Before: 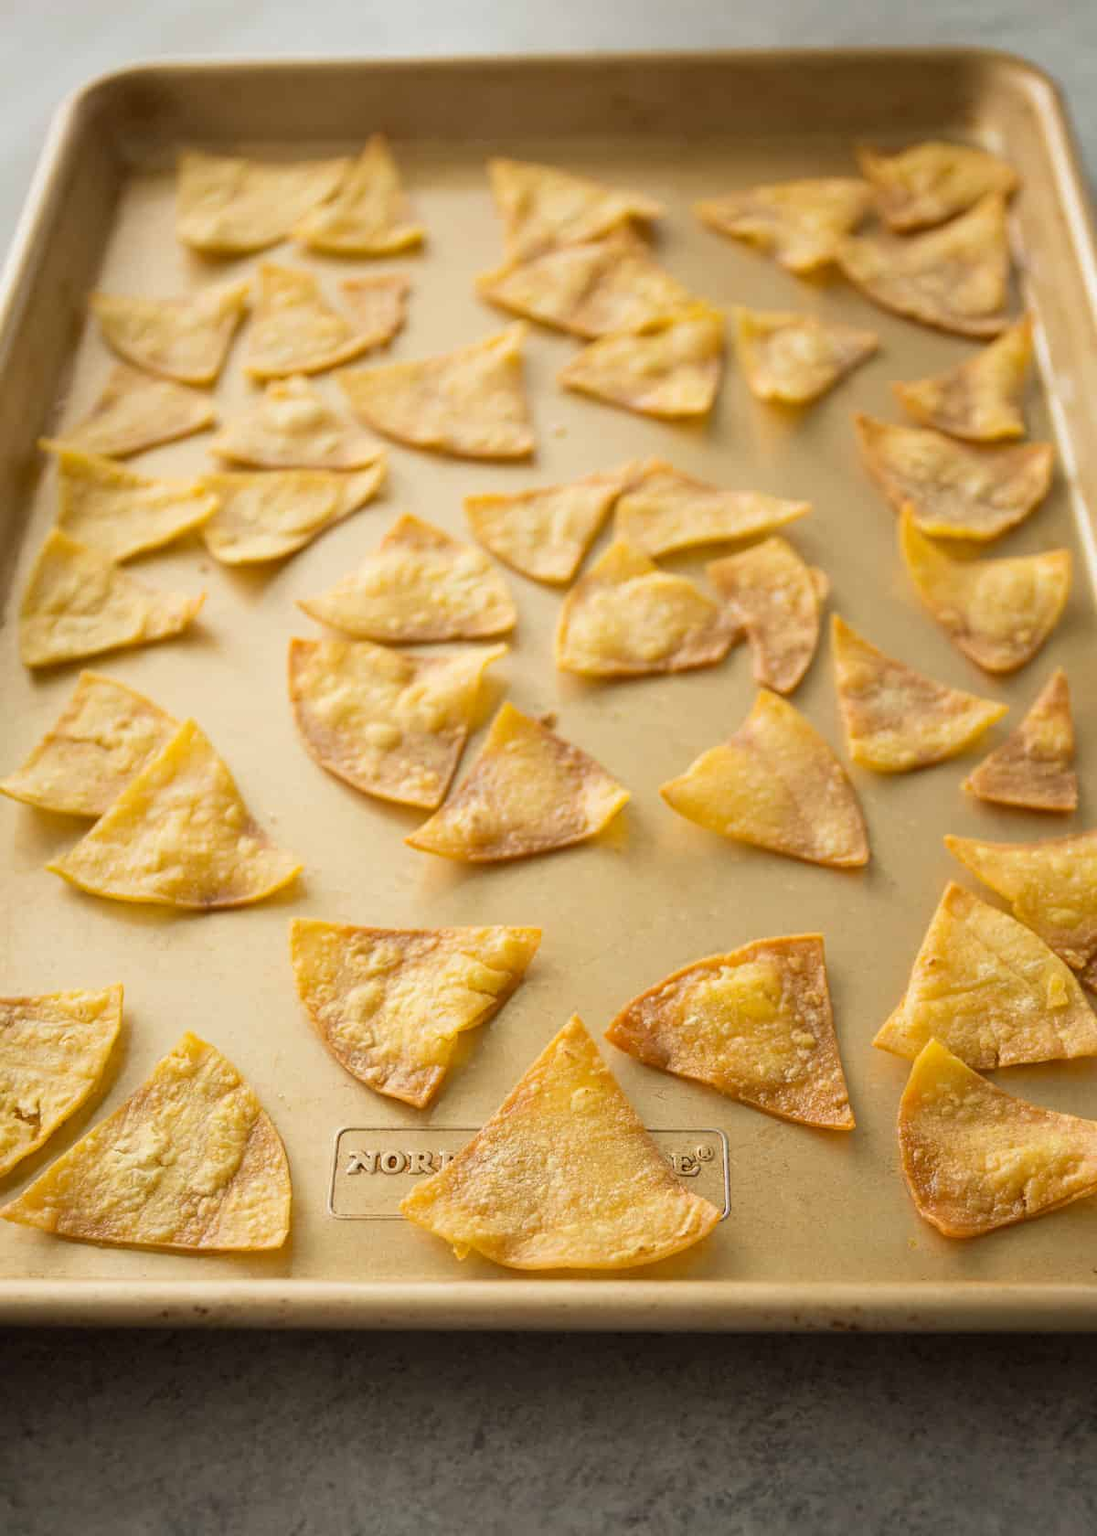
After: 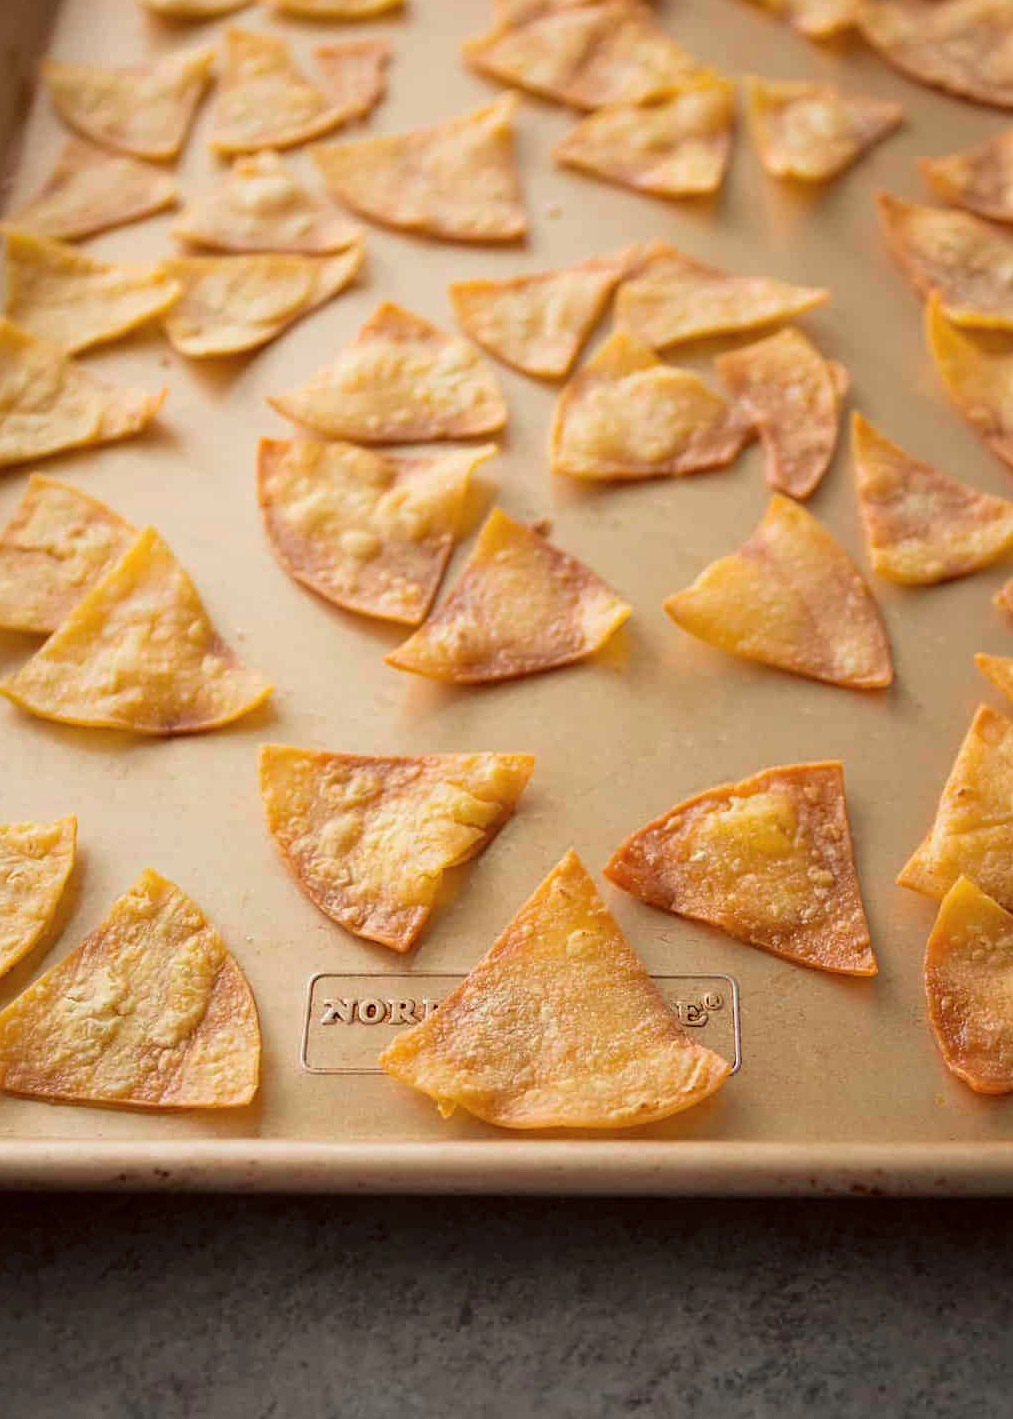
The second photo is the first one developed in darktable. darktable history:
crop and rotate: left 4.842%, top 15.51%, right 10.668%
tone curve: curves: ch0 [(0, 0) (0.106, 0.041) (0.256, 0.197) (0.37, 0.336) (0.513, 0.481) (0.667, 0.629) (1, 1)]; ch1 [(0, 0) (0.502, 0.505) (0.553, 0.577) (1, 1)]; ch2 [(0, 0) (0.5, 0.495) (0.56, 0.544) (1, 1)], color space Lab, independent channels, preserve colors none
sharpen: amount 0.2
